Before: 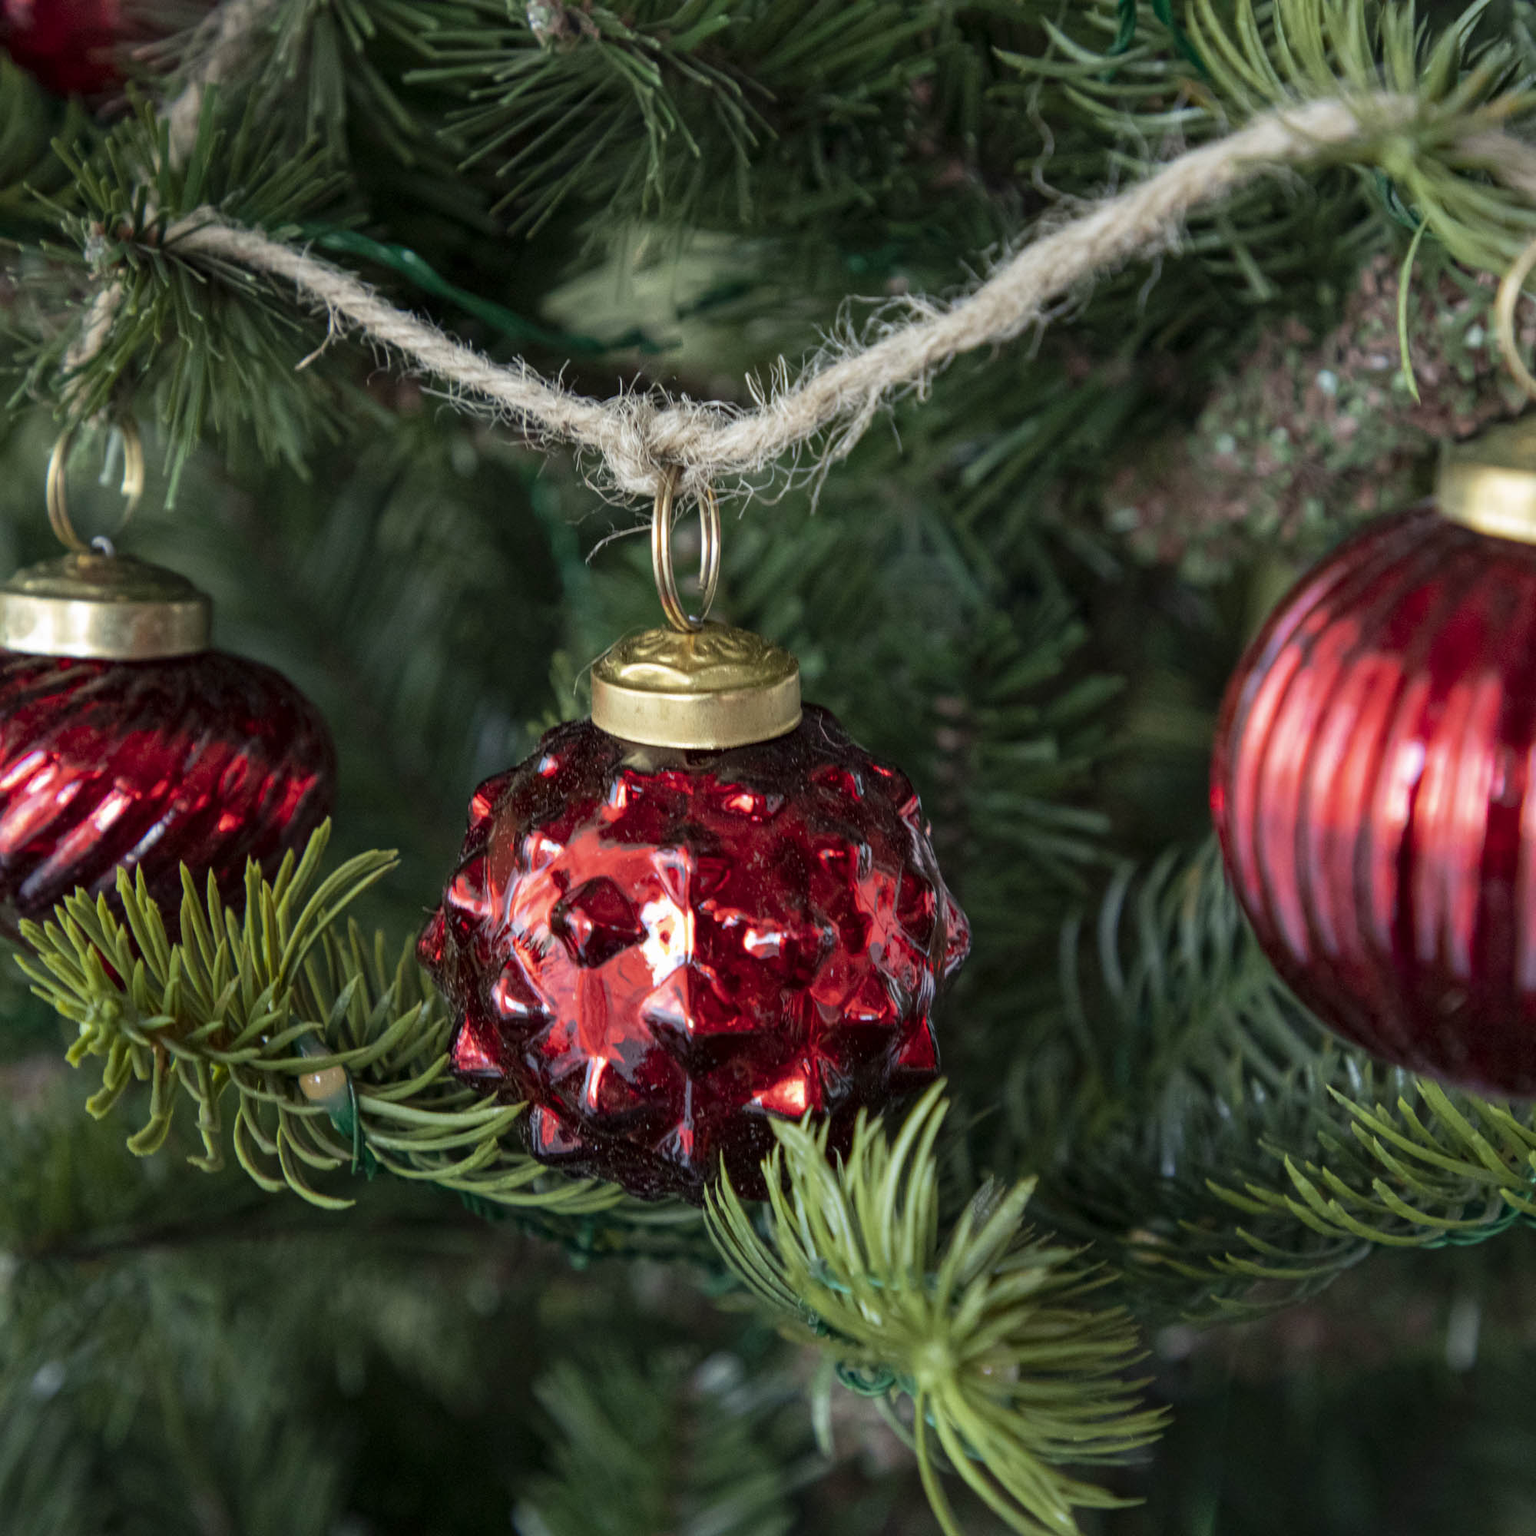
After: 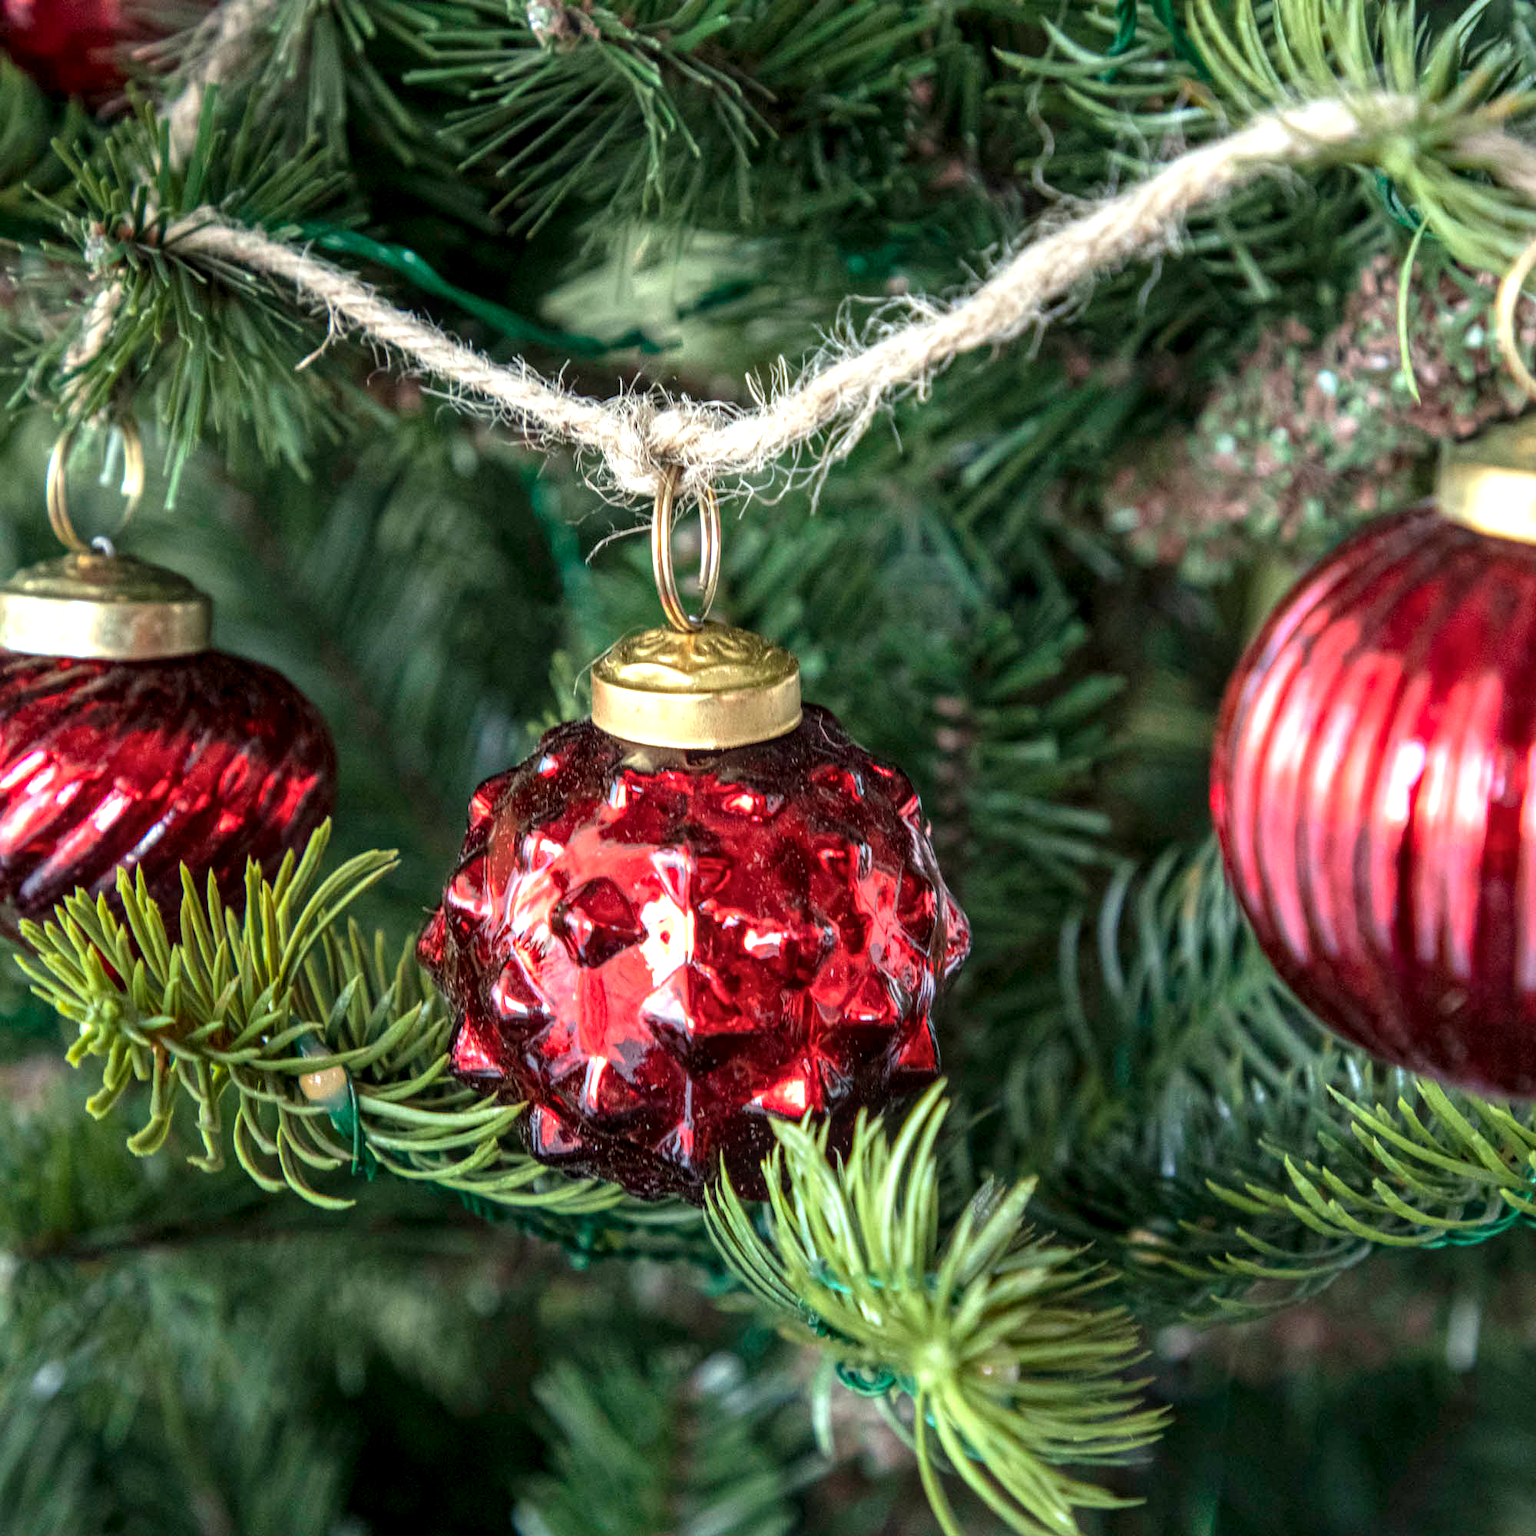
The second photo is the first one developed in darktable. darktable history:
local contrast: on, module defaults
exposure: exposure 1 EV, compensate highlight preservation false
